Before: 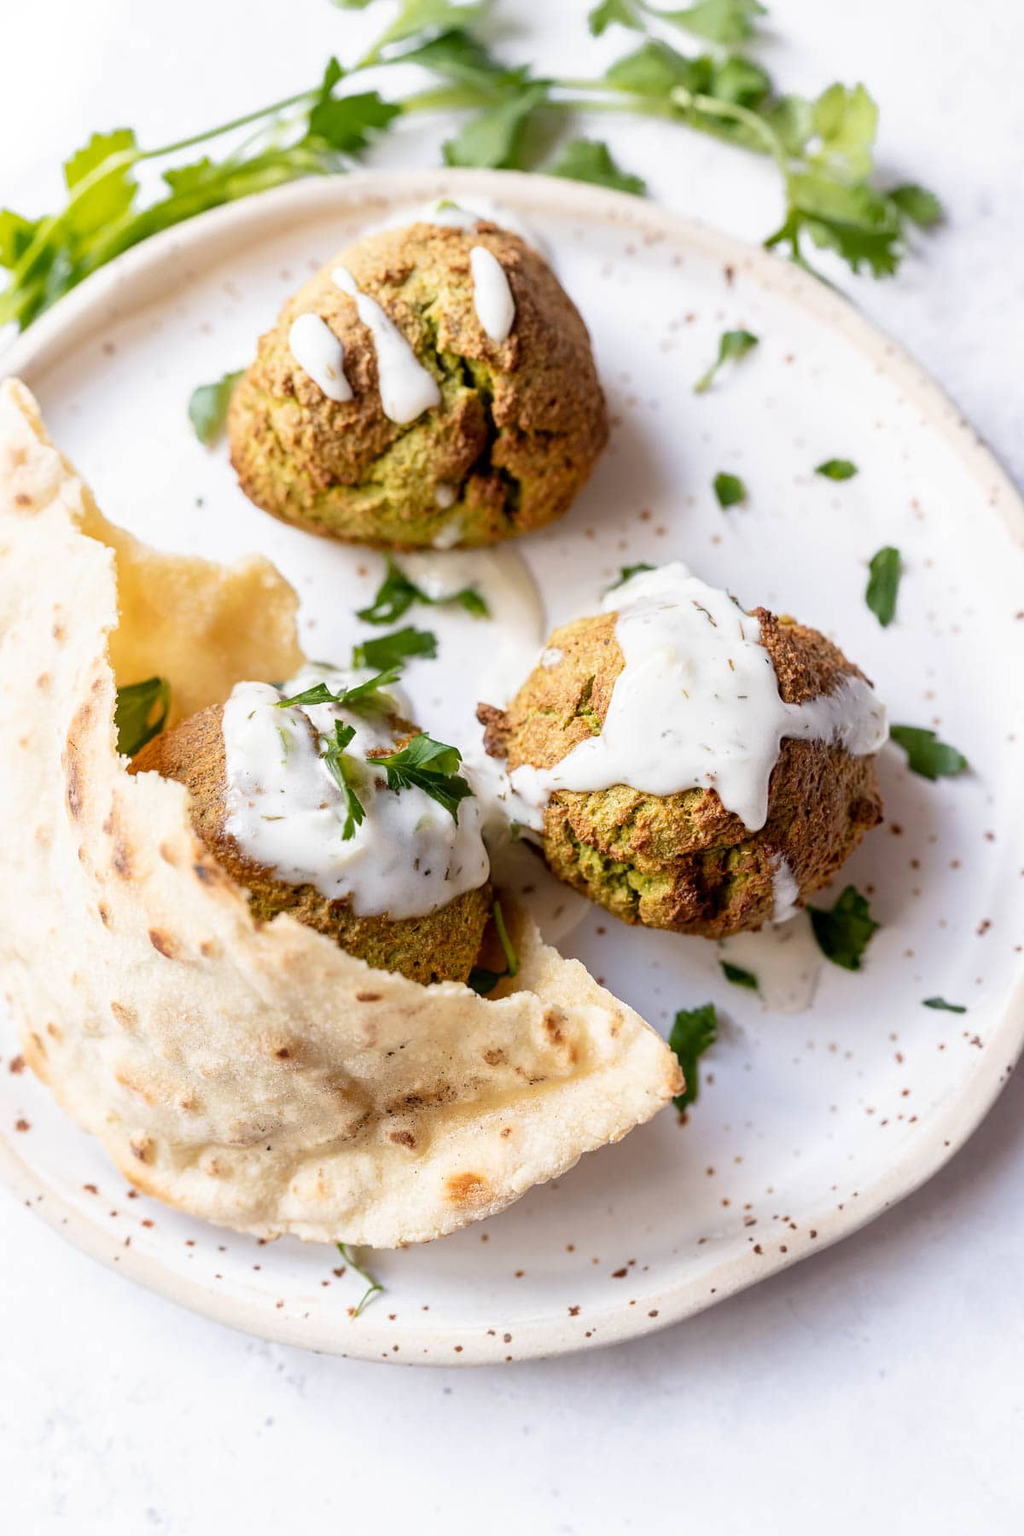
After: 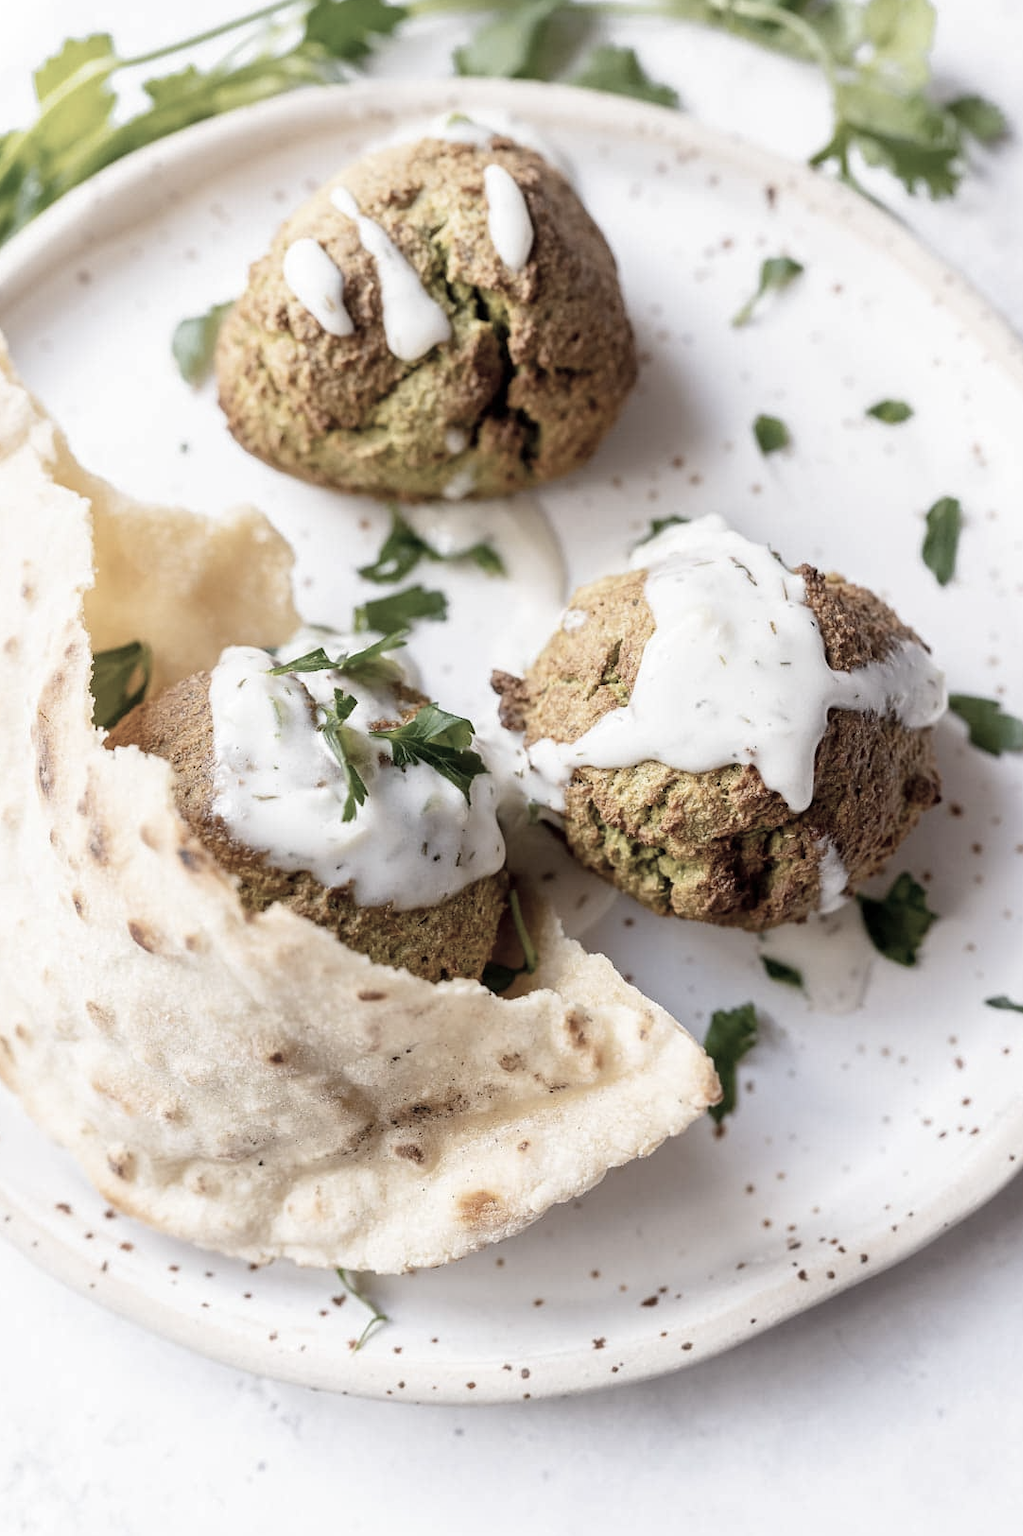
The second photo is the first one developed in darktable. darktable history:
crop: left 3.305%, top 6.436%, right 6.389%, bottom 3.258%
color correction: saturation 0.5
